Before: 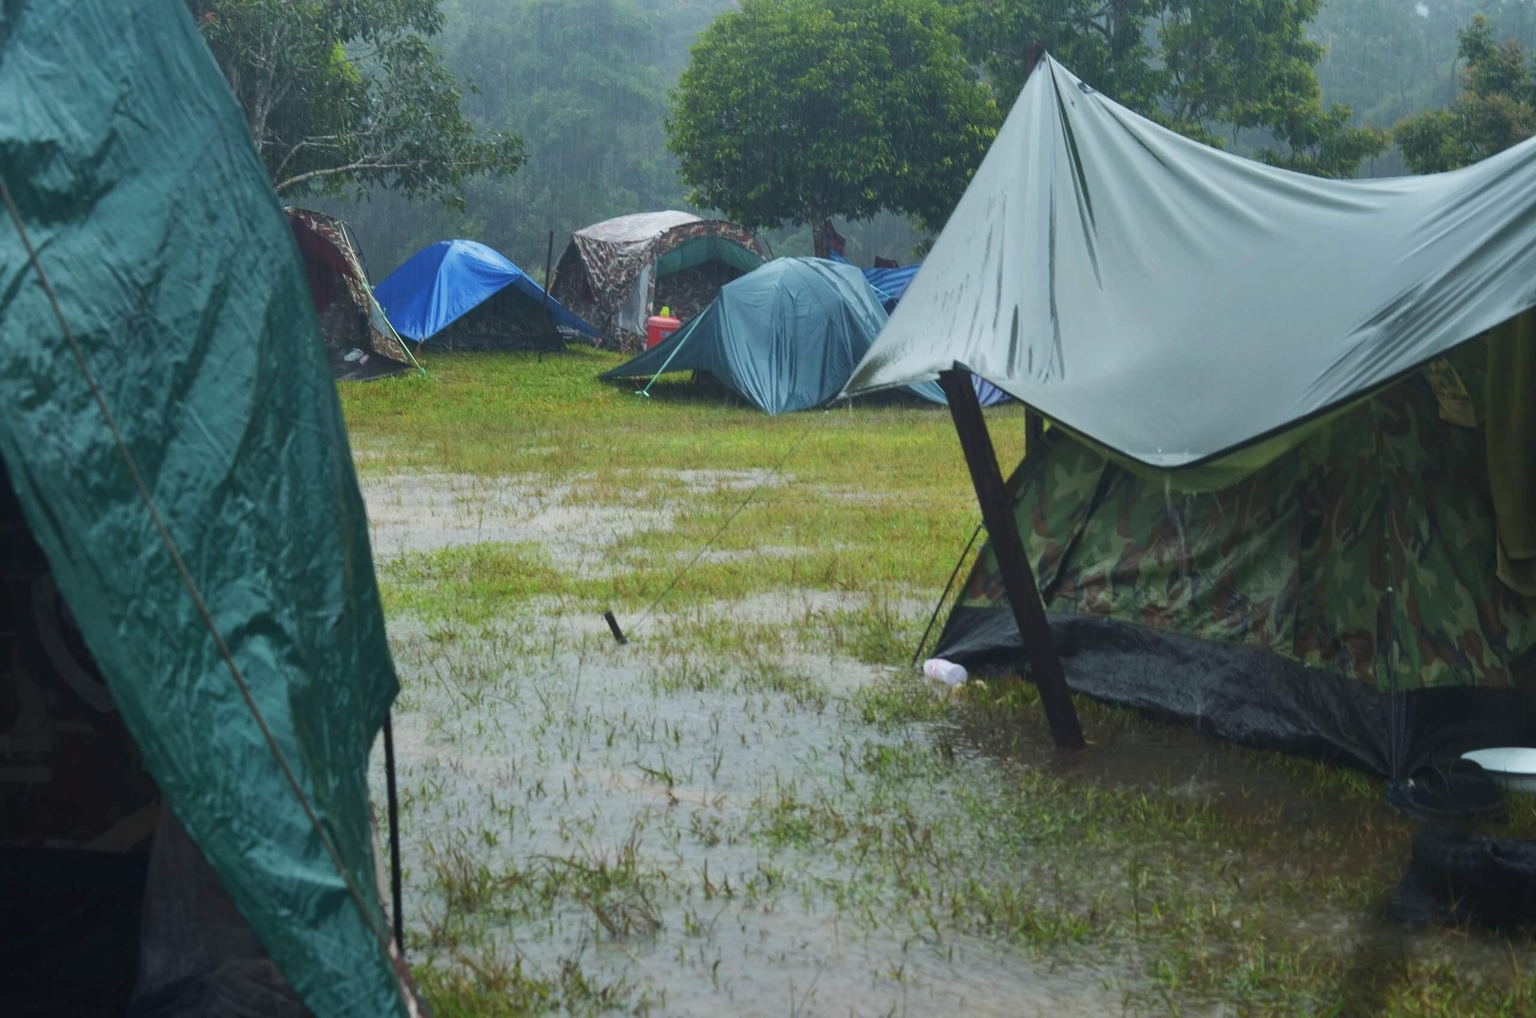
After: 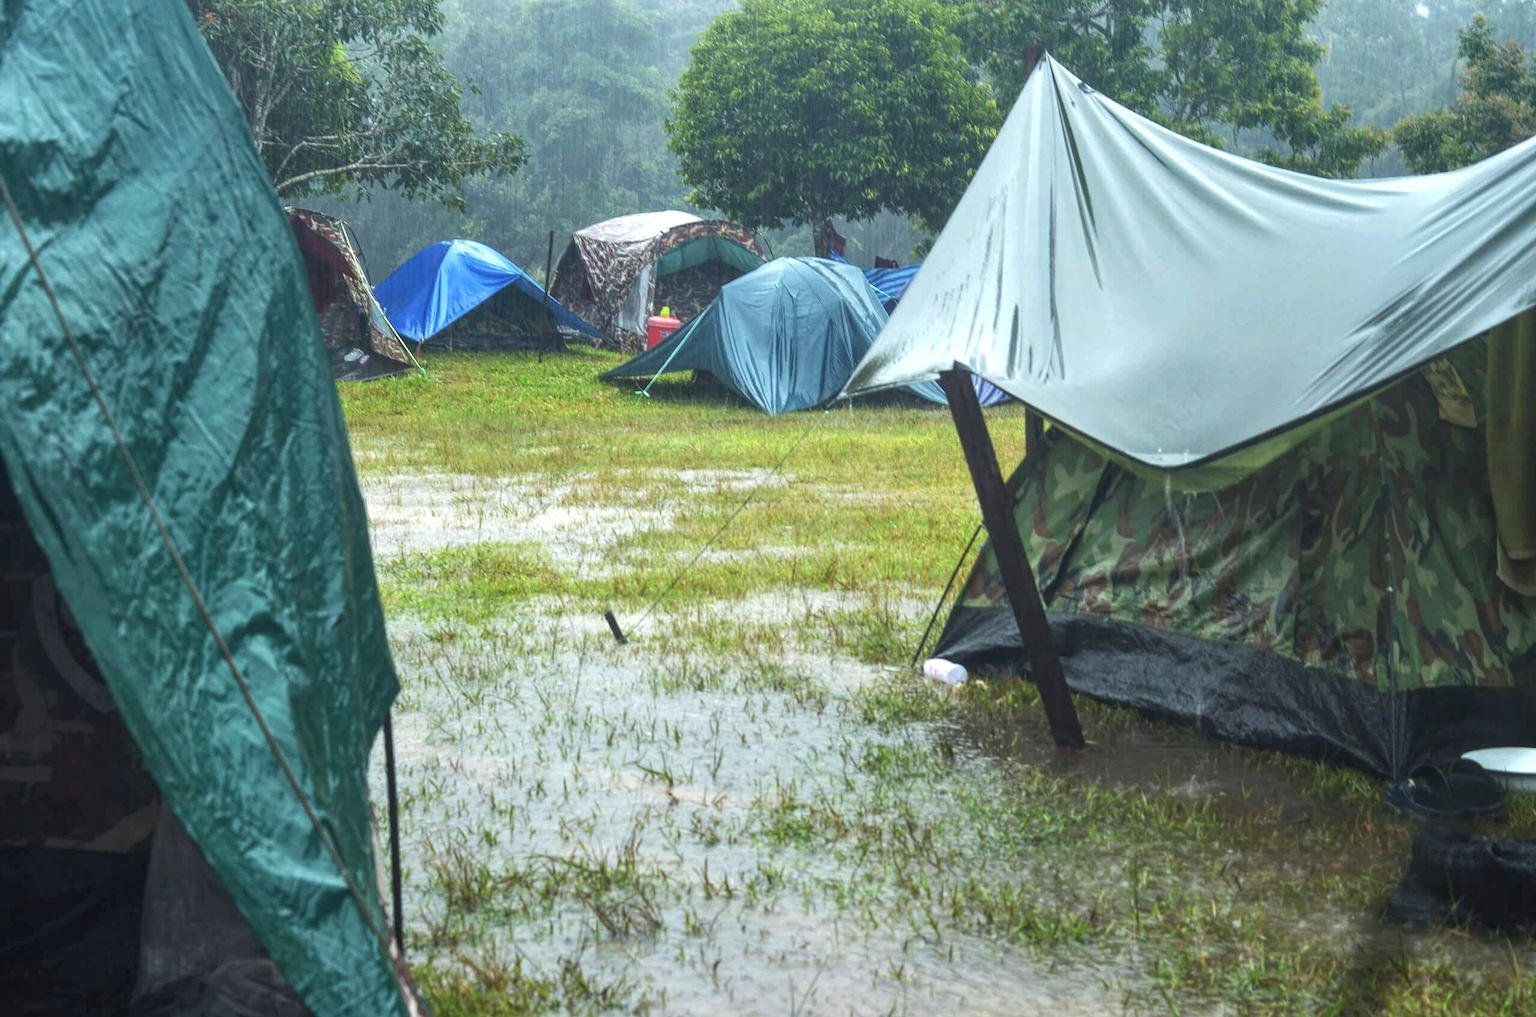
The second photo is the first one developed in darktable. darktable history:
exposure: black level correction 0, exposure 0.692 EV, compensate highlight preservation false
local contrast: highlights 97%, shadows 84%, detail 160%, midtone range 0.2
